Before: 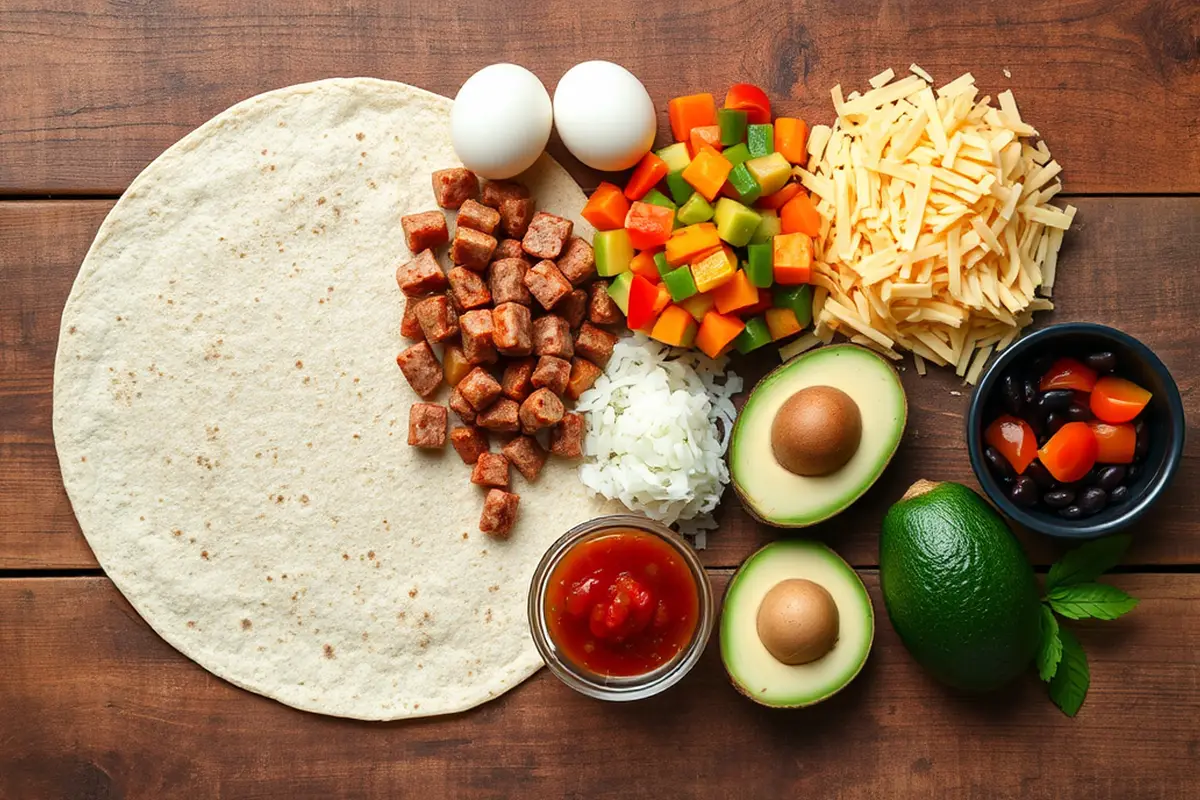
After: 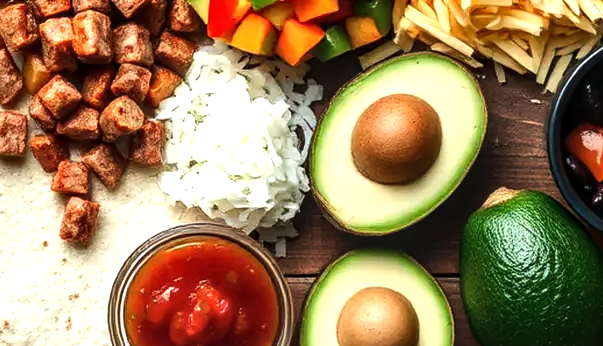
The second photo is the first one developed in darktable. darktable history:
tone equalizer: -8 EV -0.75 EV, -7 EV -0.7 EV, -6 EV -0.6 EV, -5 EV -0.4 EV, -3 EV 0.4 EV, -2 EV 0.6 EV, -1 EV 0.7 EV, +0 EV 0.75 EV, edges refinement/feathering 500, mask exposure compensation -1.57 EV, preserve details no
local contrast: detail 130%
crop: left 35.03%, top 36.625%, right 14.663%, bottom 20.057%
